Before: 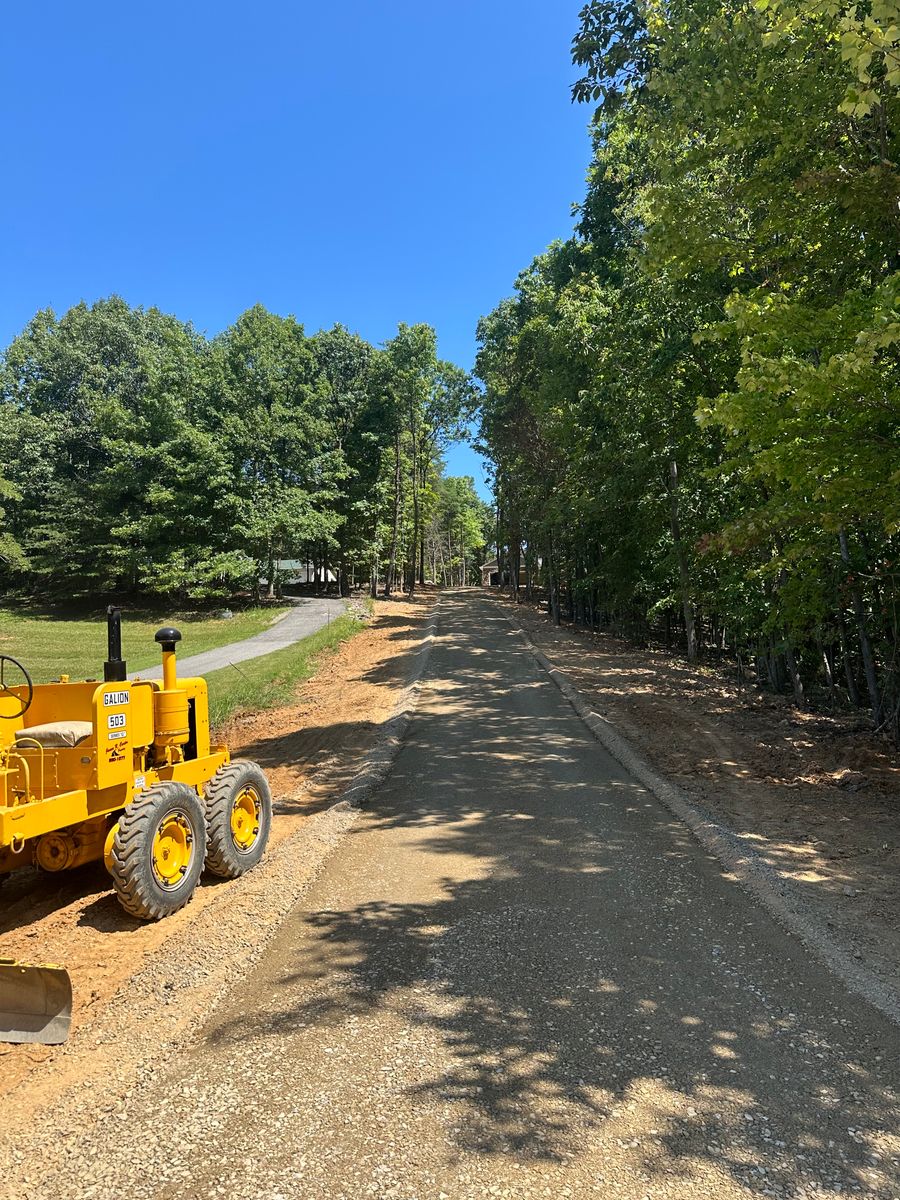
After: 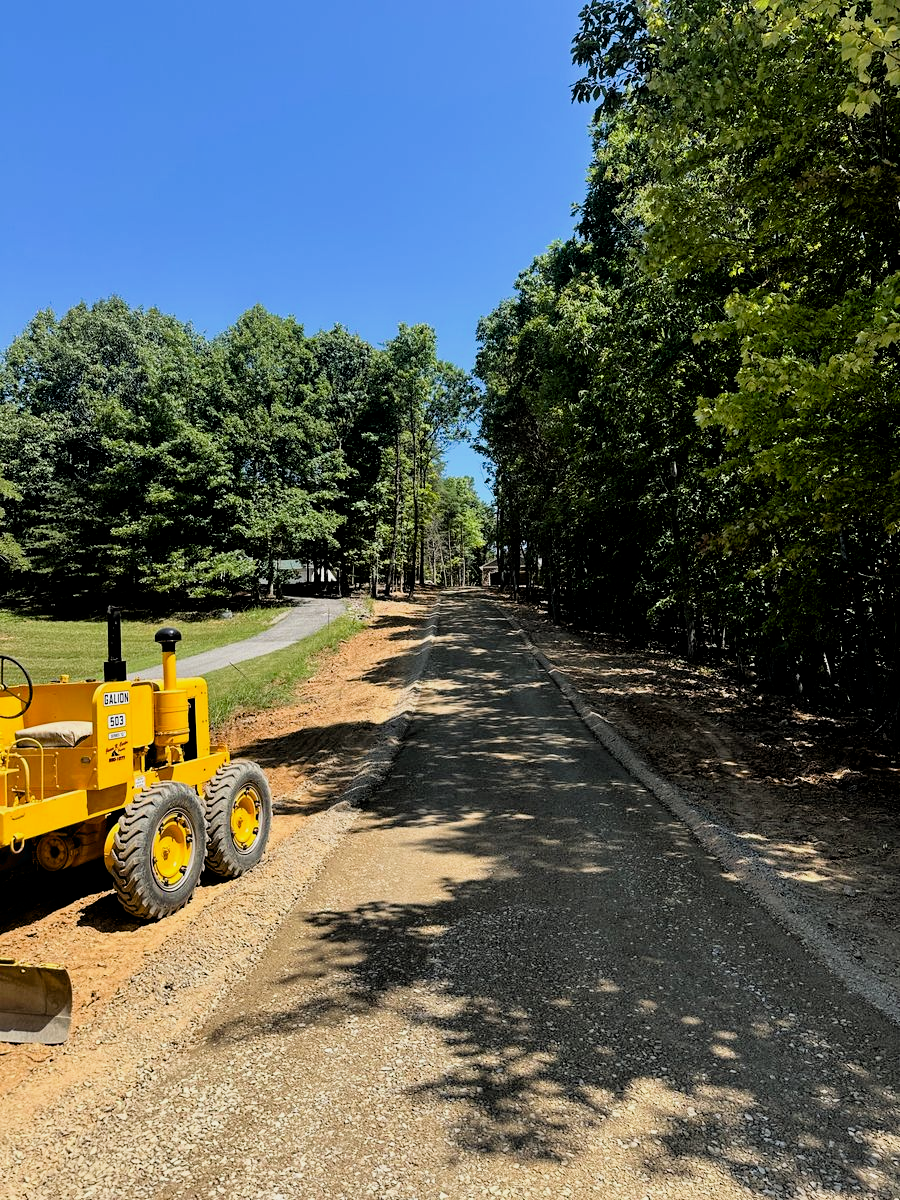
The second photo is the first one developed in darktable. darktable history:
exposure: black level correction 0.013, compensate exposure bias true, compensate highlight preservation false
filmic rgb: black relative exposure -5.11 EV, white relative exposure 3.21 EV, hardness 3.45, contrast 1.186, highlights saturation mix -30.47%
